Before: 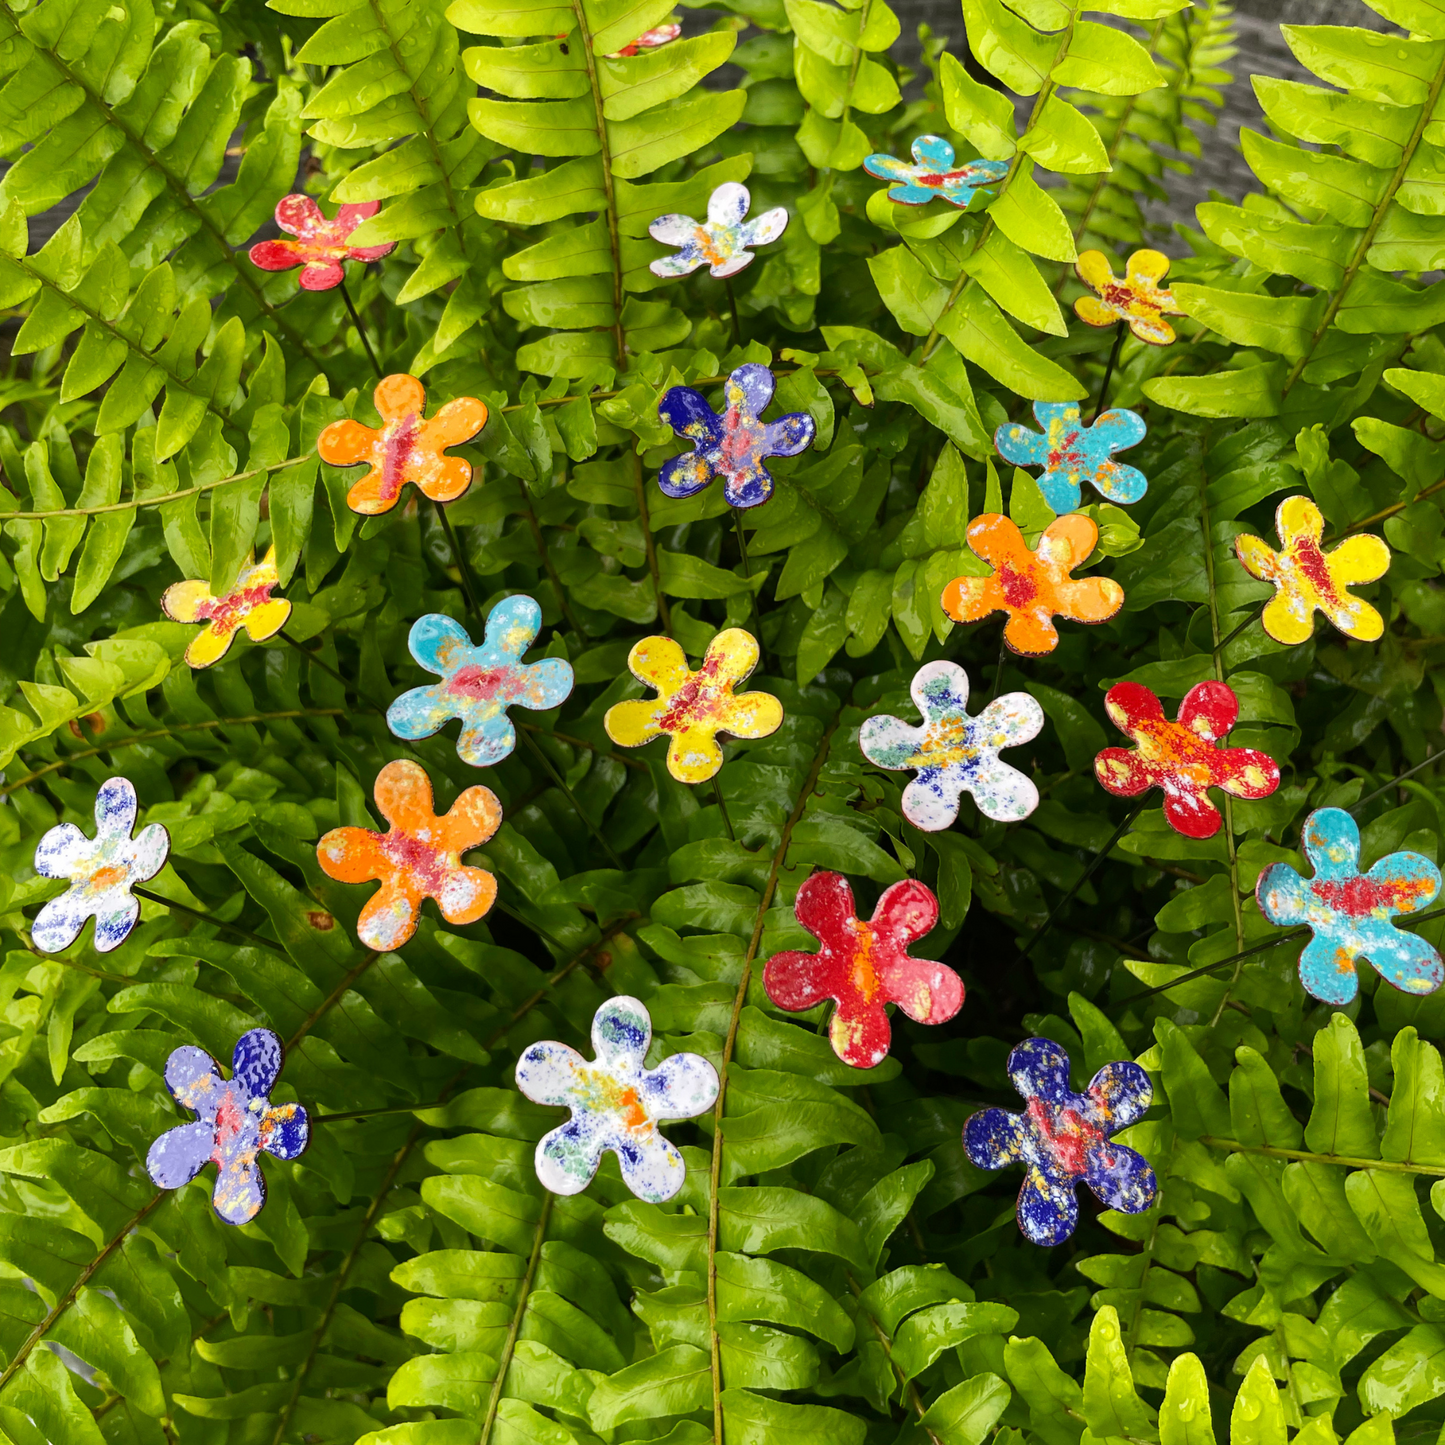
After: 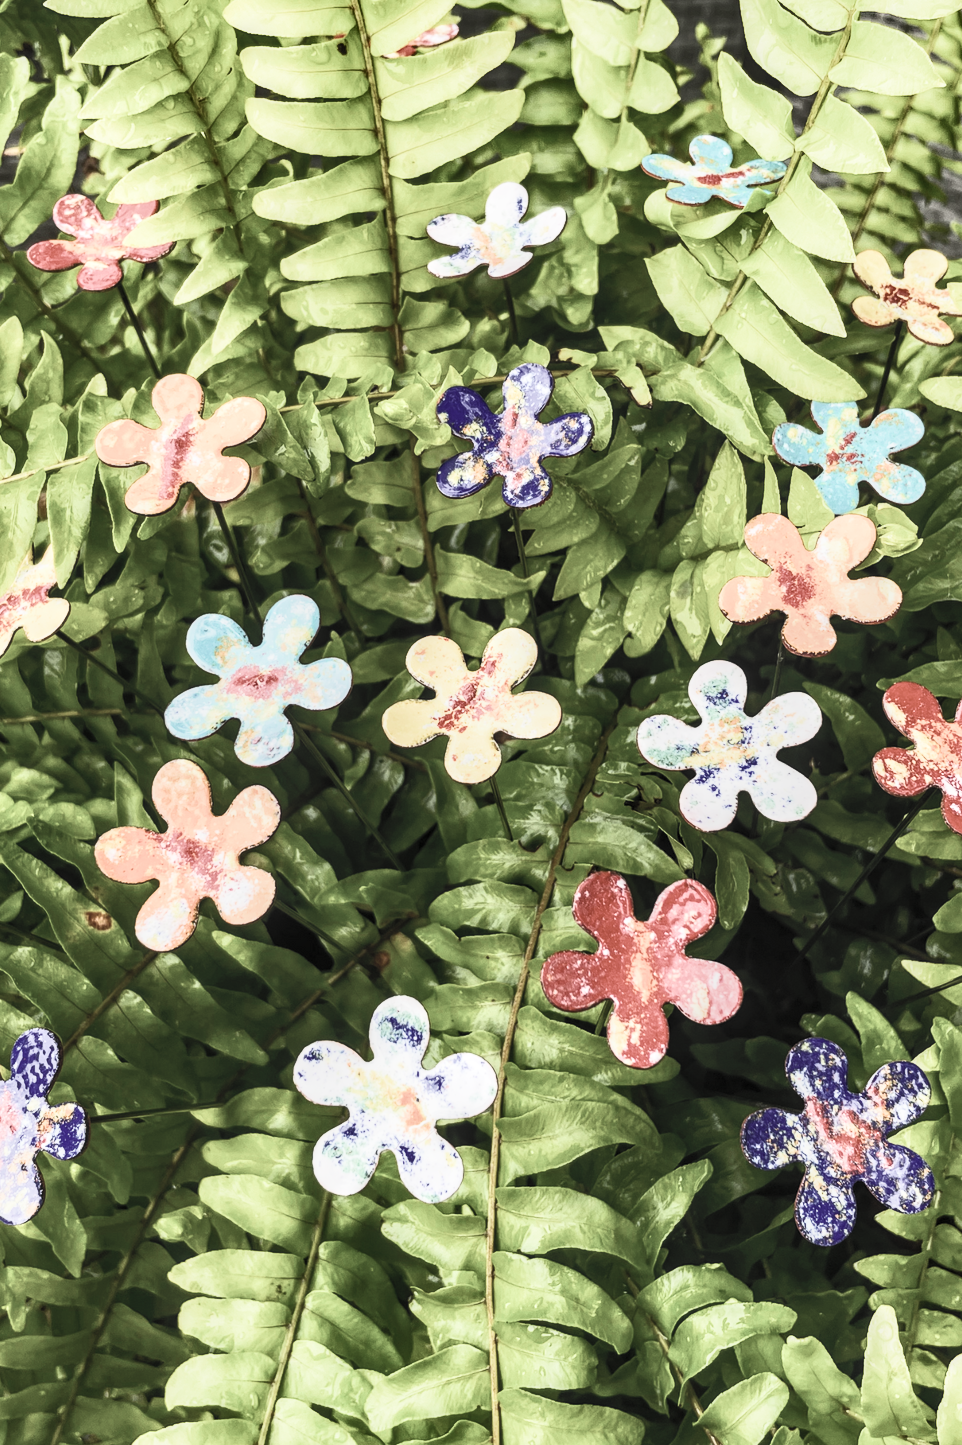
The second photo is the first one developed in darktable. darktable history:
contrast brightness saturation: contrast 0.552, brightness 0.572, saturation -0.337
local contrast: on, module defaults
crop and rotate: left 15.394%, right 18.021%
shadows and highlights: soften with gaussian
filmic rgb: black relative exposure -11.39 EV, white relative exposure 3.23 EV, hardness 6.76, add noise in highlights 0.001, preserve chrominance max RGB, color science v3 (2019), use custom middle-gray values true, contrast in highlights soft
